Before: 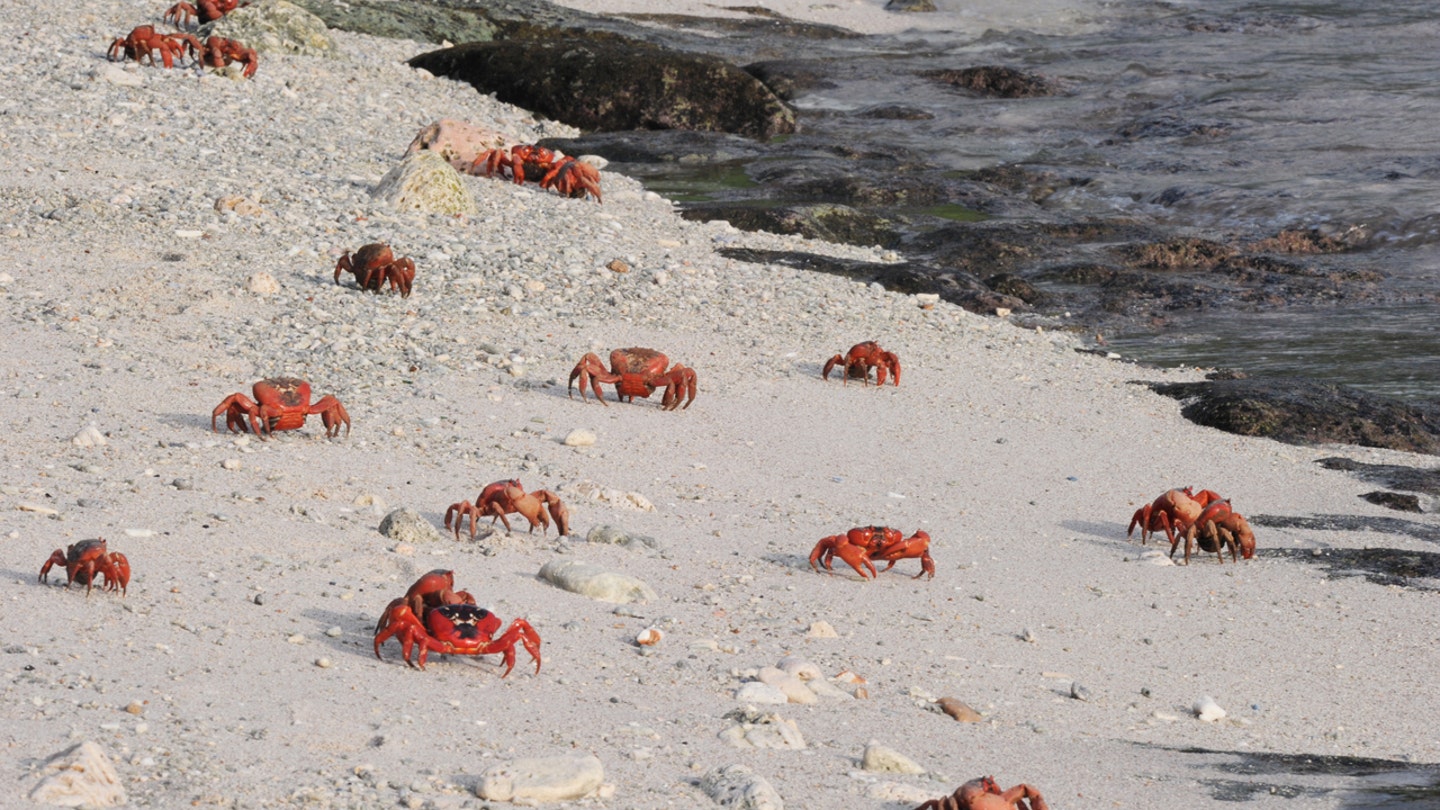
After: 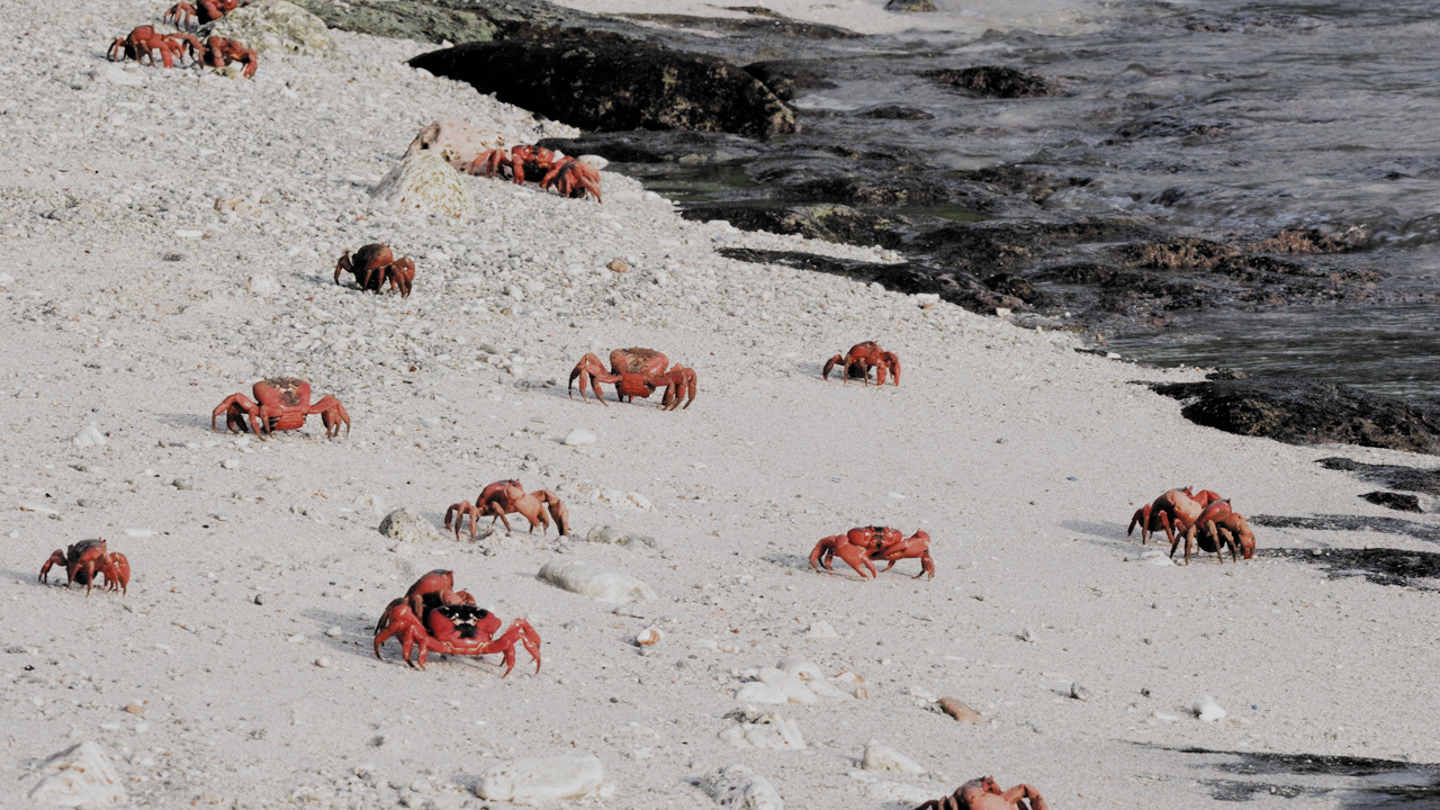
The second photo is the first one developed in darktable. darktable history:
filmic rgb: black relative exposure -5.06 EV, white relative exposure 3.5 EV, hardness 3.16, contrast 1.203, highlights saturation mix -30.62%, add noise in highlights 0.001, color science v3 (2019), use custom middle-gray values true, contrast in highlights soft
